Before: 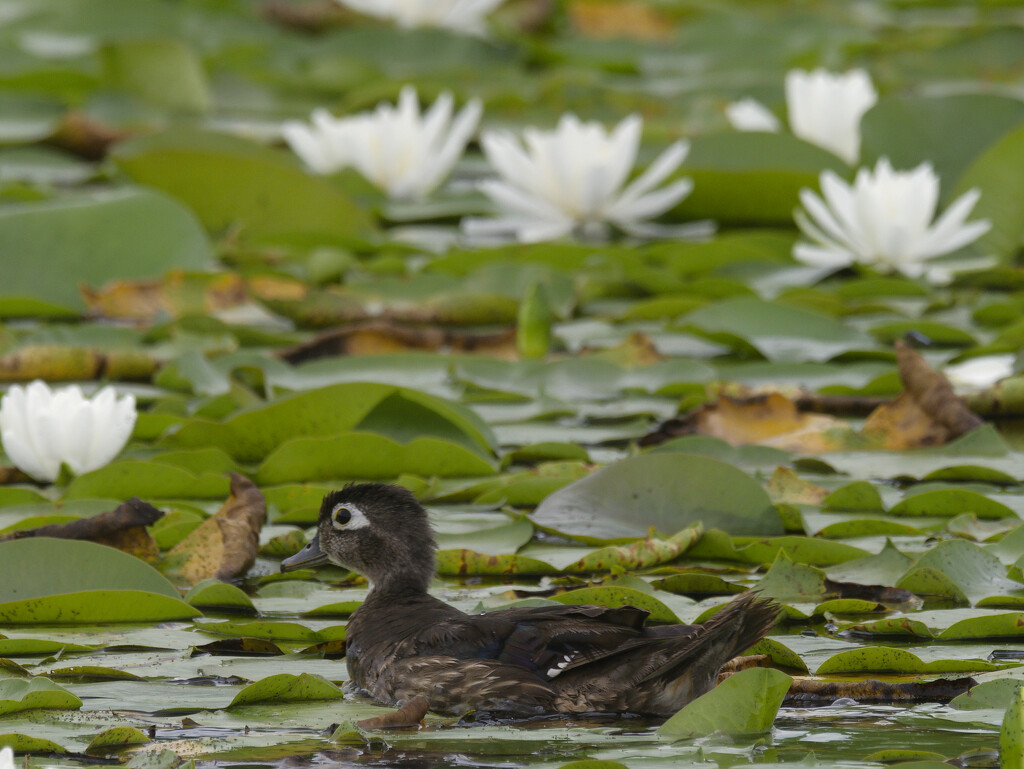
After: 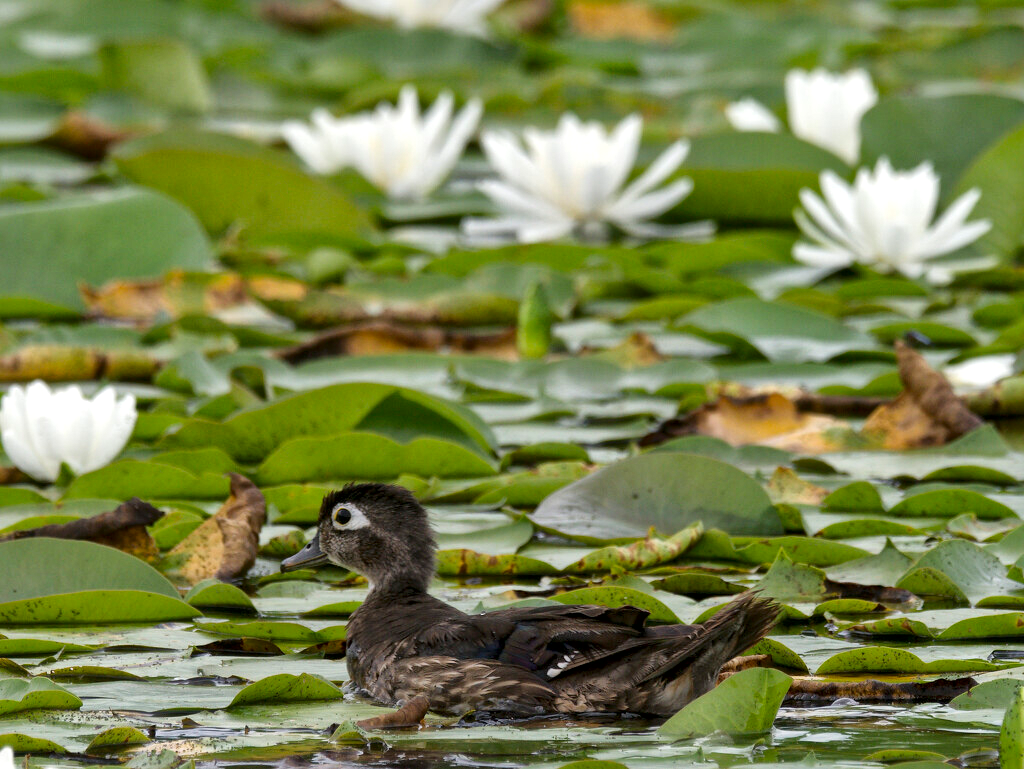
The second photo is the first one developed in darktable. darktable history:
exposure: exposure 0.3 EV, compensate highlight preservation false
local contrast: mode bilateral grid, contrast 20, coarseness 19, detail 163%, midtone range 0.2
